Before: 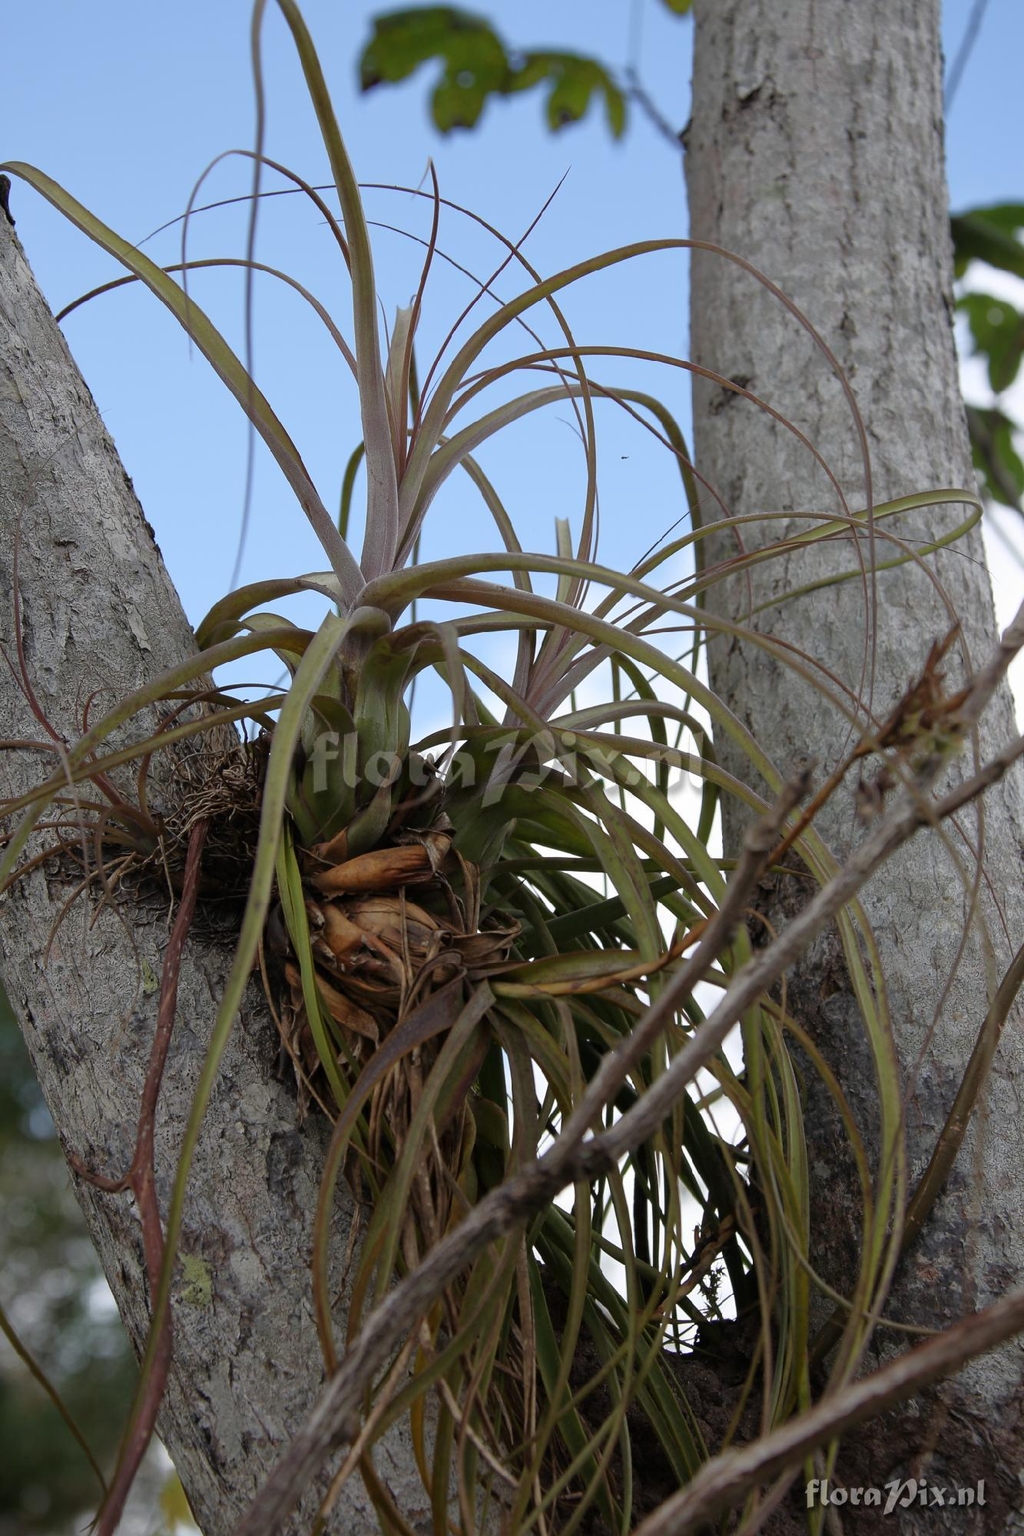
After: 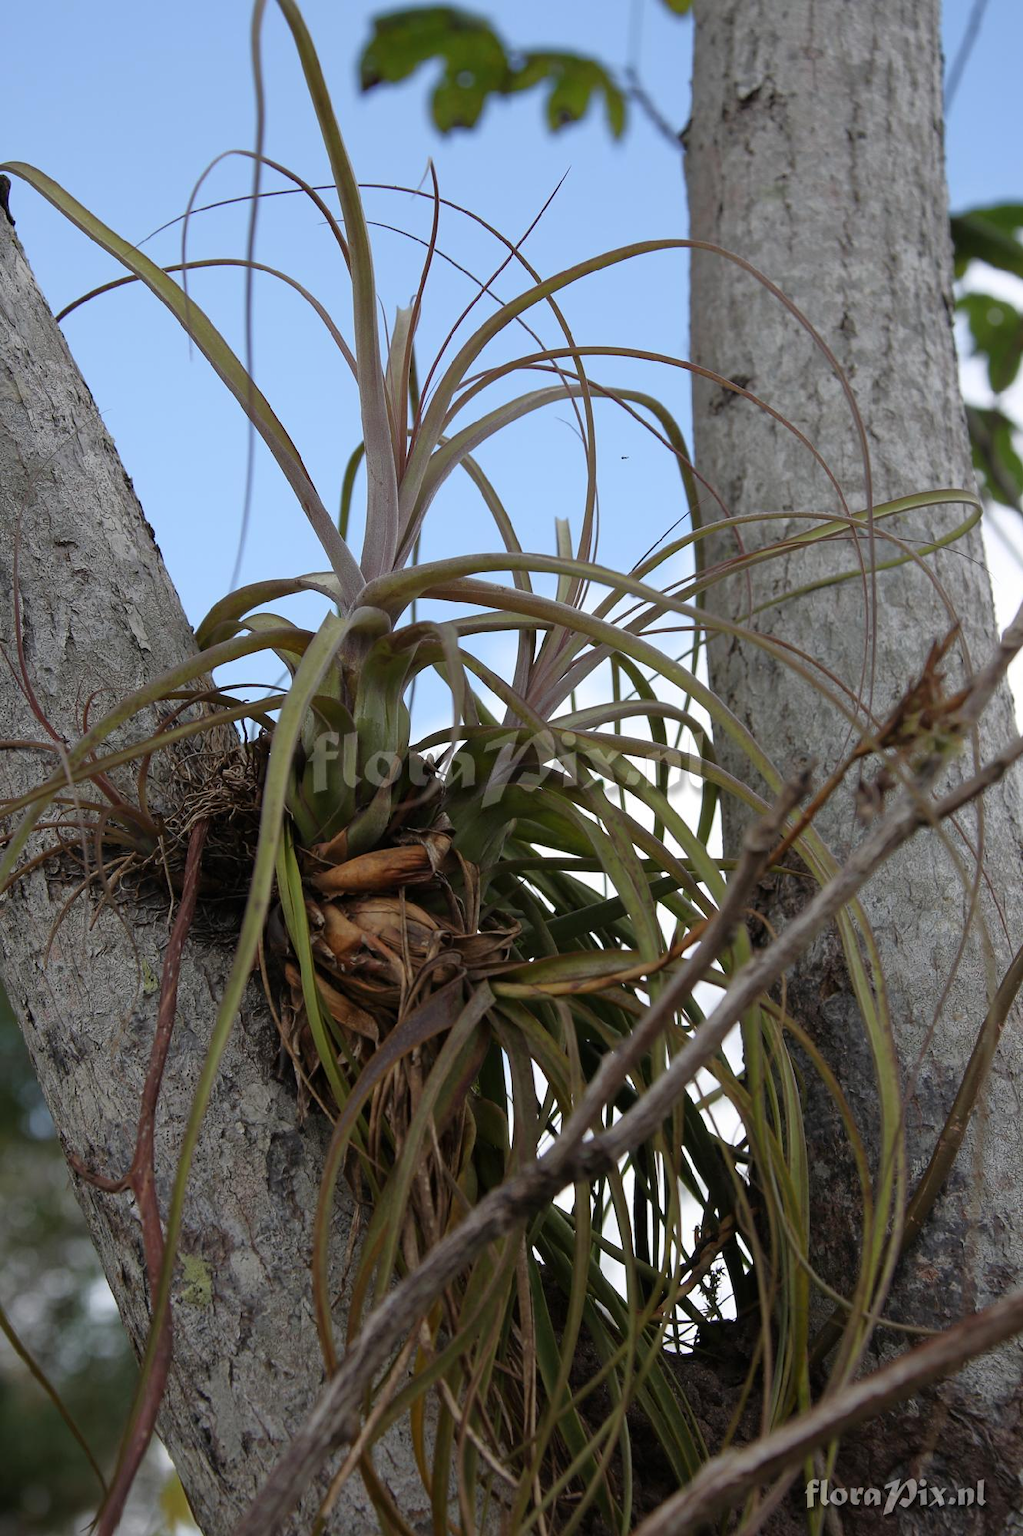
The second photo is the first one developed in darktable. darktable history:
tone equalizer: mask exposure compensation -0.485 EV
